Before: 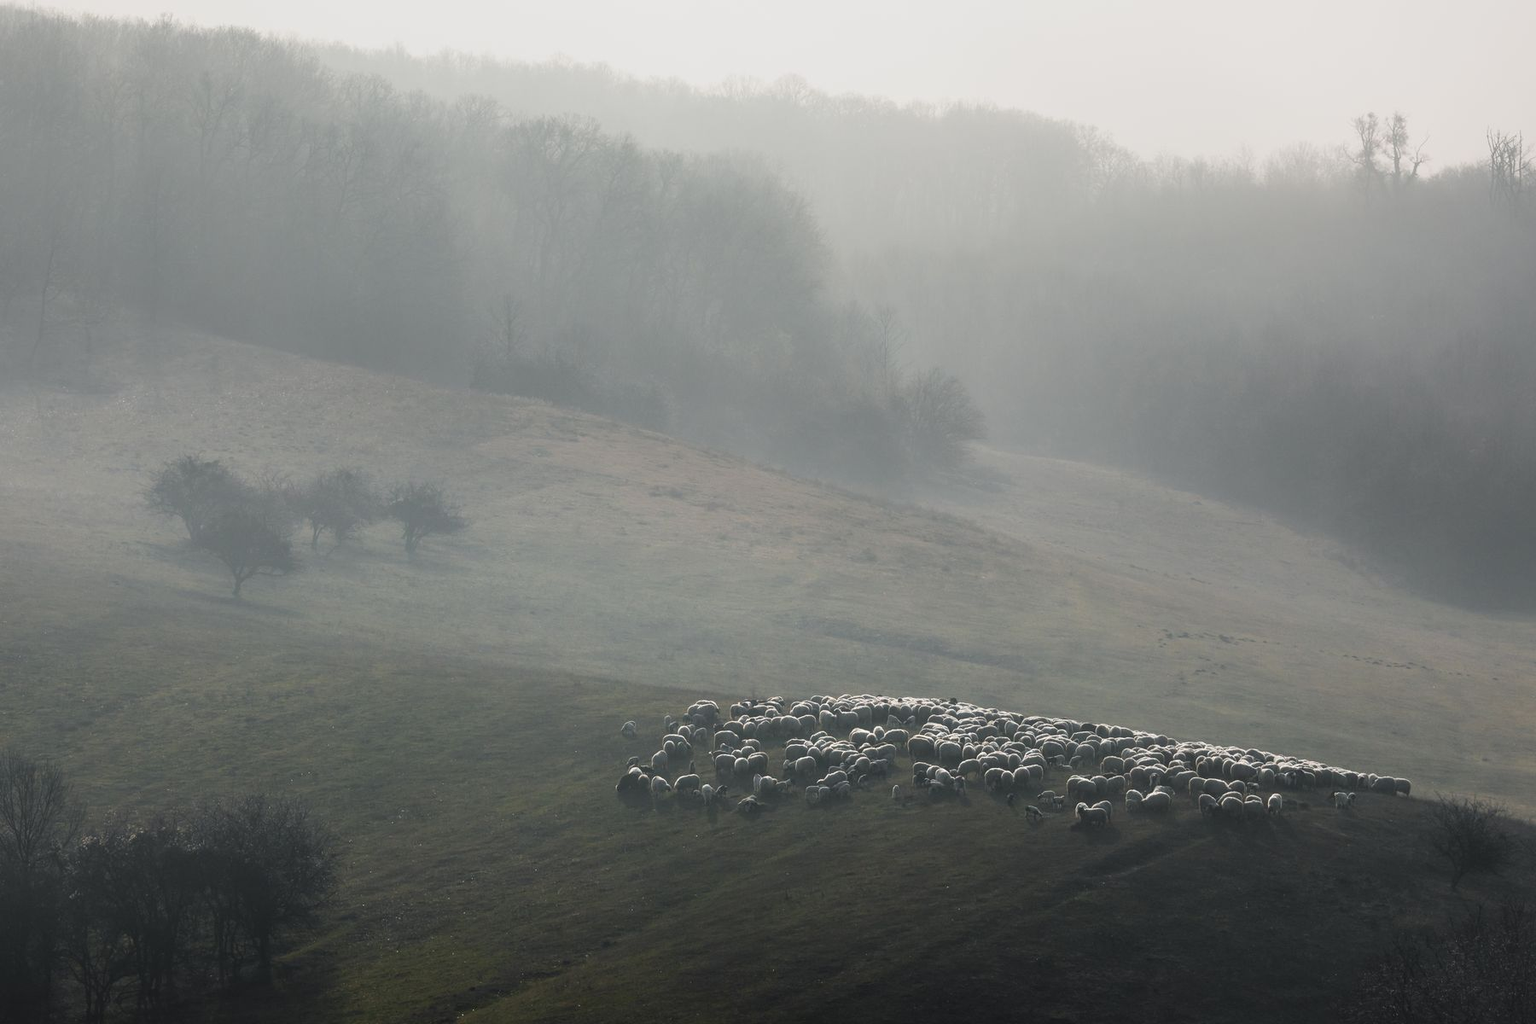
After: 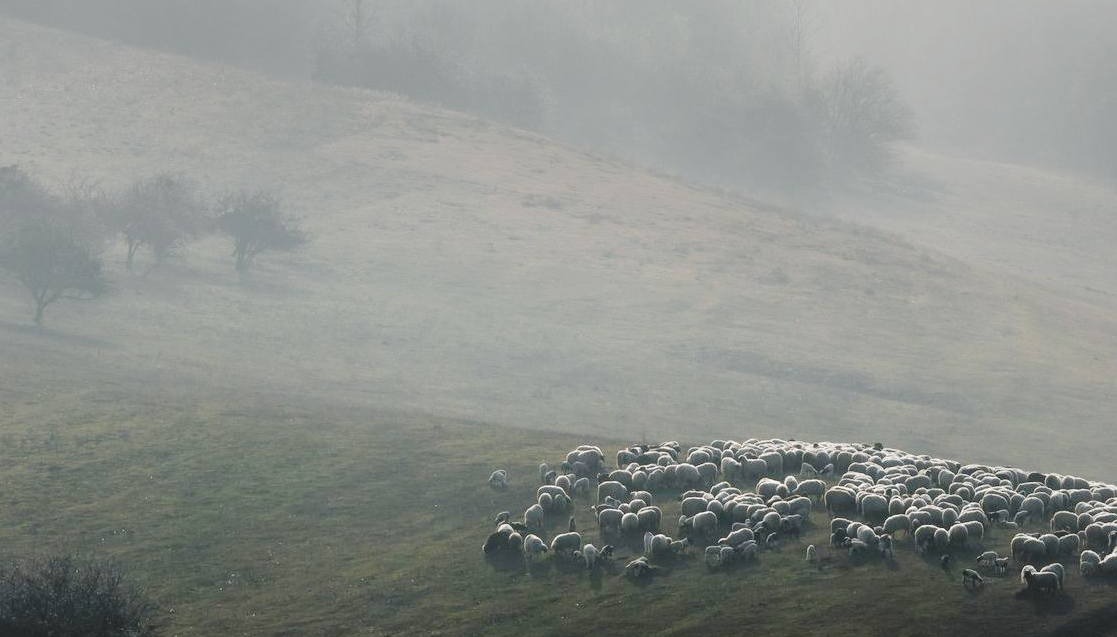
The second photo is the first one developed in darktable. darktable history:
tone curve: curves: ch0 [(0, 0) (0.003, 0.036) (0.011, 0.039) (0.025, 0.039) (0.044, 0.043) (0.069, 0.05) (0.1, 0.072) (0.136, 0.102) (0.177, 0.144) (0.224, 0.204) (0.277, 0.288) (0.335, 0.384) (0.399, 0.477) (0.468, 0.575) (0.543, 0.652) (0.623, 0.724) (0.709, 0.785) (0.801, 0.851) (0.898, 0.915) (1, 1)], preserve colors none
crop: left 13.312%, top 31.28%, right 24.627%, bottom 15.582%
